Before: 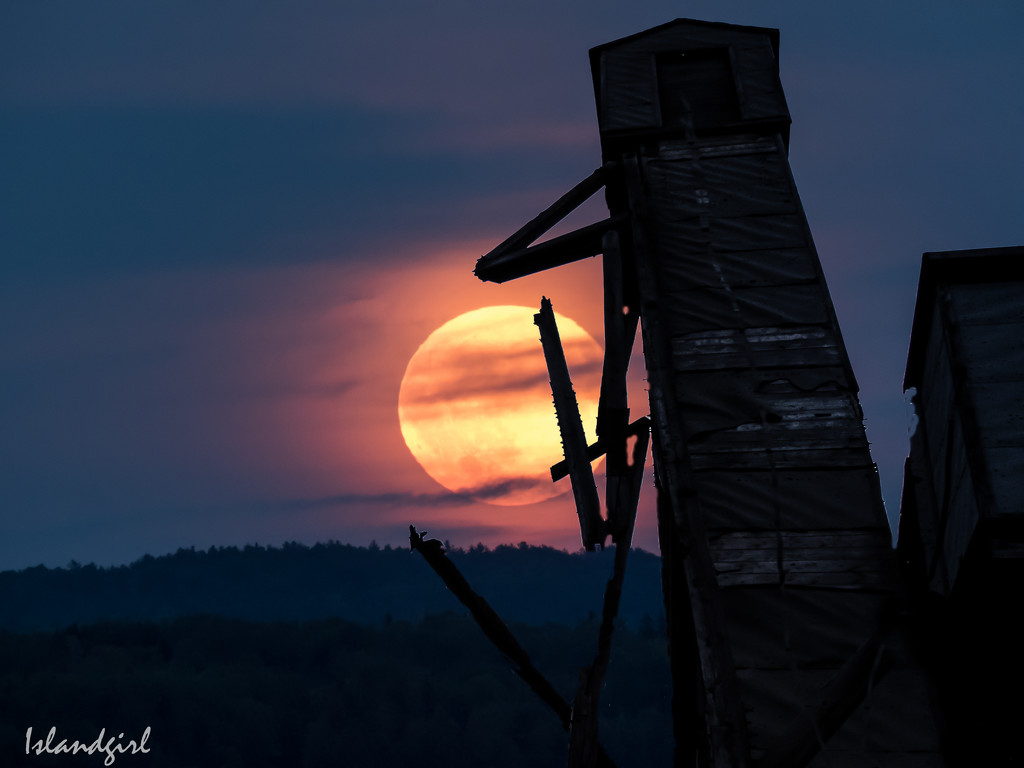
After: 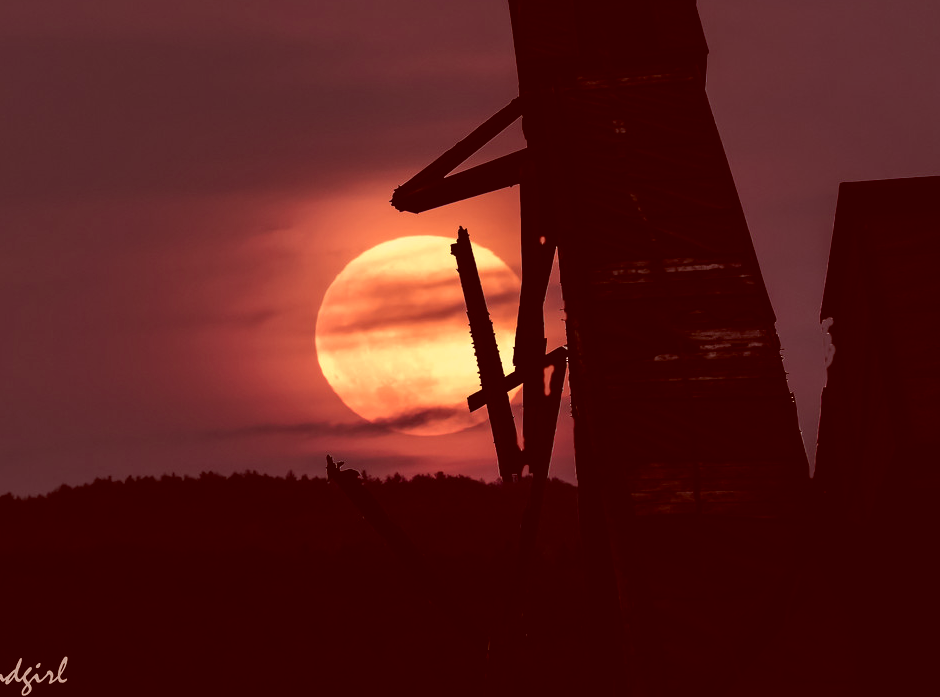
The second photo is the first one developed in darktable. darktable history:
crop and rotate: left 8.145%, top 9.156%
color correction: highlights a* 9.08, highlights b* 8.67, shadows a* 39.82, shadows b* 39.79, saturation 0.803
